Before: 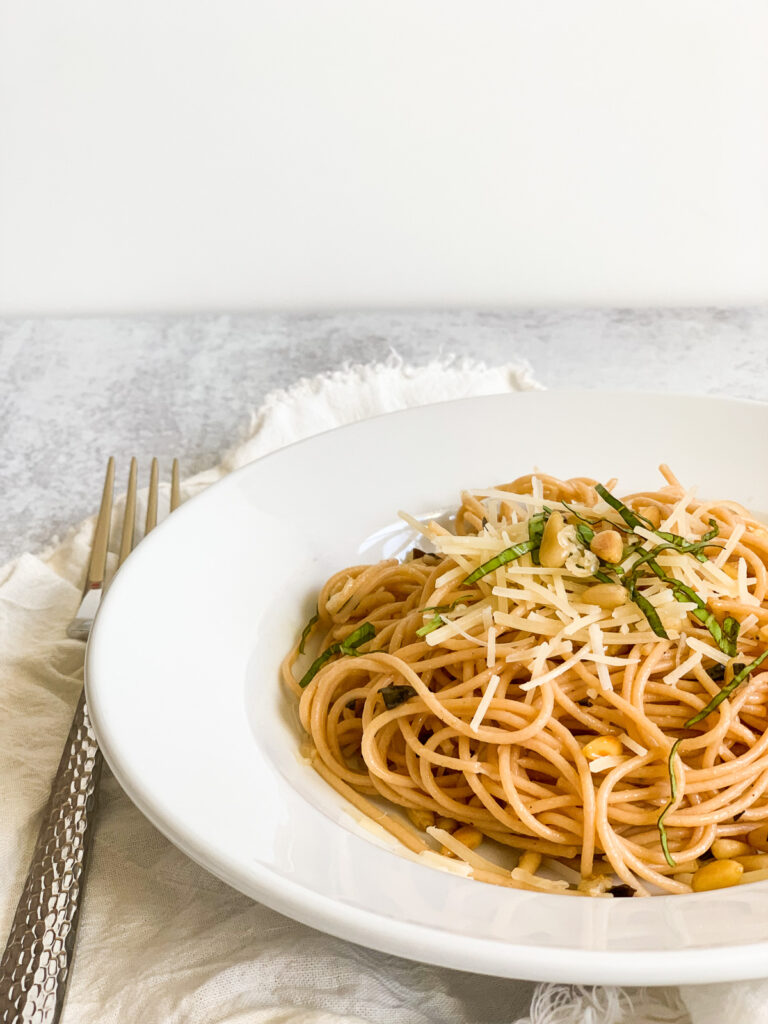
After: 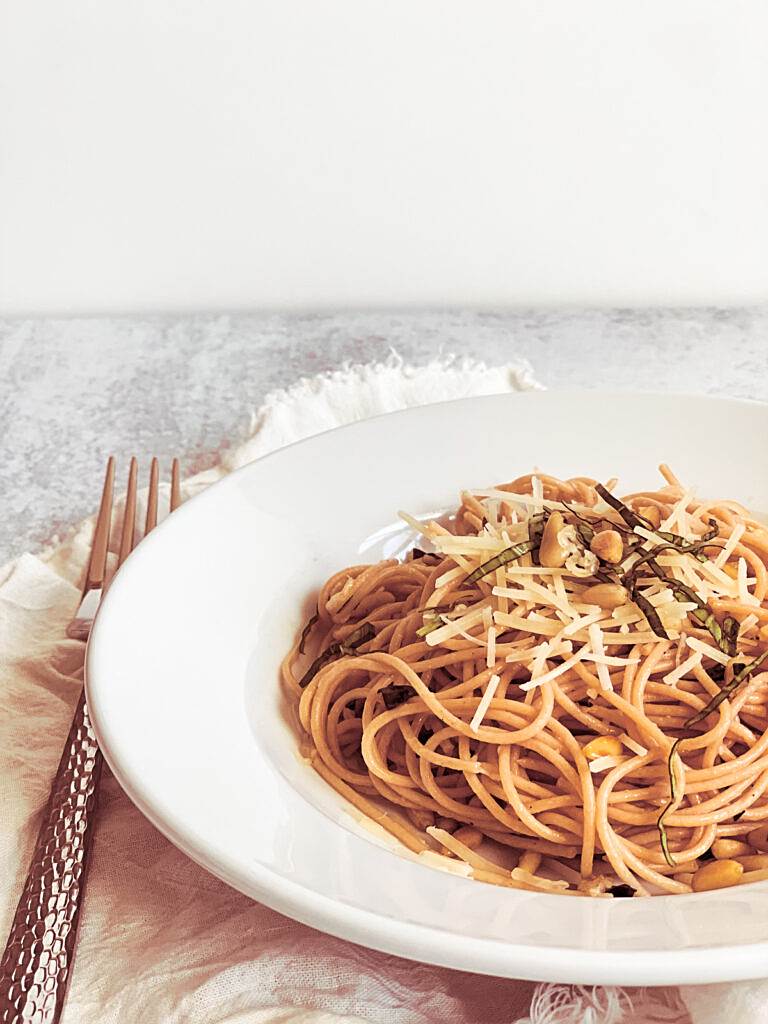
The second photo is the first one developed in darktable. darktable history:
local contrast: mode bilateral grid, contrast 10, coarseness 25, detail 110%, midtone range 0.2
sharpen: on, module defaults
split-toning: highlights › saturation 0, balance -61.83
